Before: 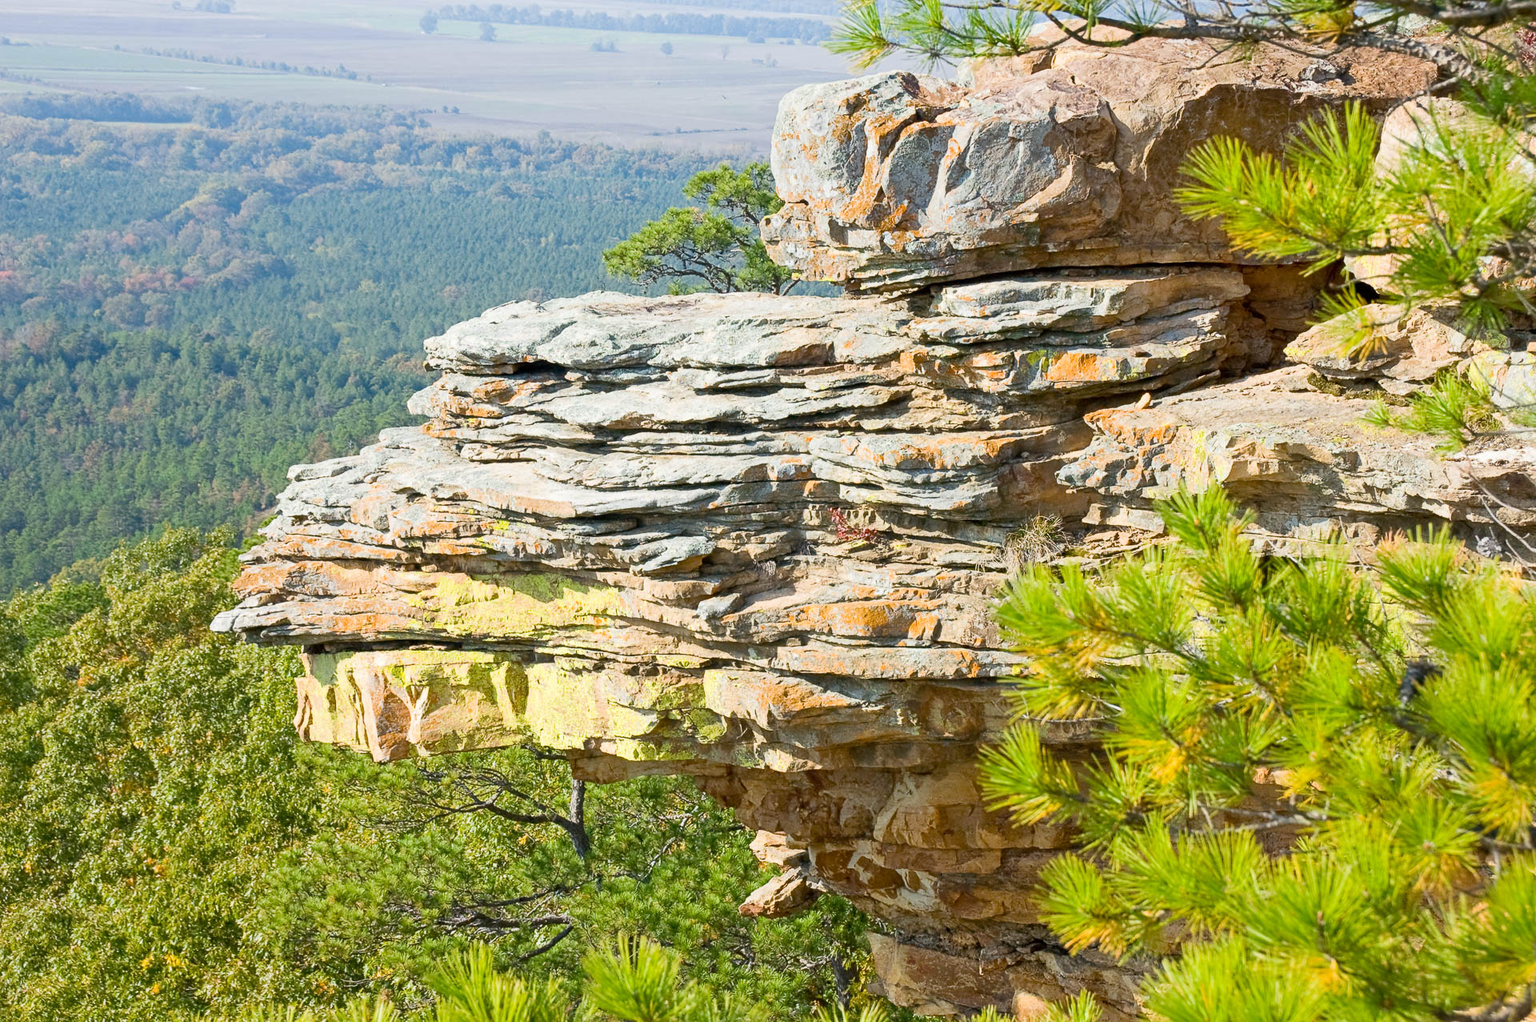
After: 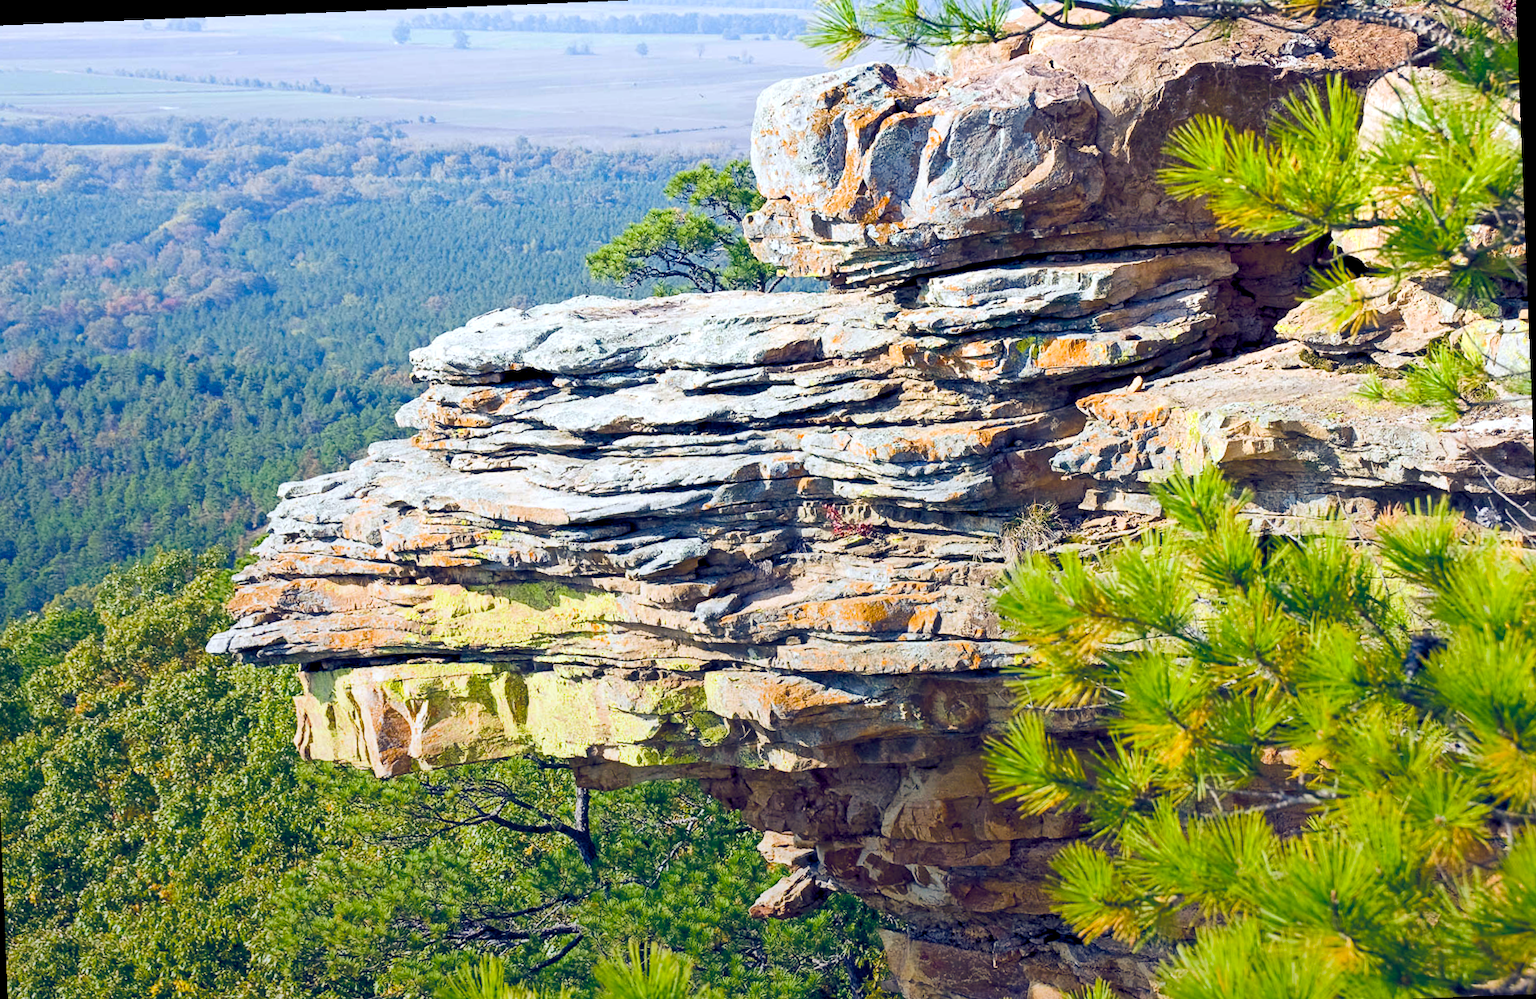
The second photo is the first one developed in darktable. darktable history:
color balance rgb: shadows lift › luminance -41.13%, shadows lift › chroma 14.13%, shadows lift › hue 260°, power › luminance -3.76%, power › chroma 0.56%, power › hue 40.37°, highlights gain › luminance 16.81%, highlights gain › chroma 2.94%, highlights gain › hue 260°, global offset › luminance -0.29%, global offset › chroma 0.31%, global offset › hue 260°, perceptual saturation grading › global saturation 20%, perceptual saturation grading › highlights -13.92%, perceptual saturation grading › shadows 50%
rotate and perspective: rotation -2.29°, automatic cropping off
crop: left 1.964%, top 3.251%, right 1.122%, bottom 4.933%
graduated density: rotation -180°, offset 27.42
